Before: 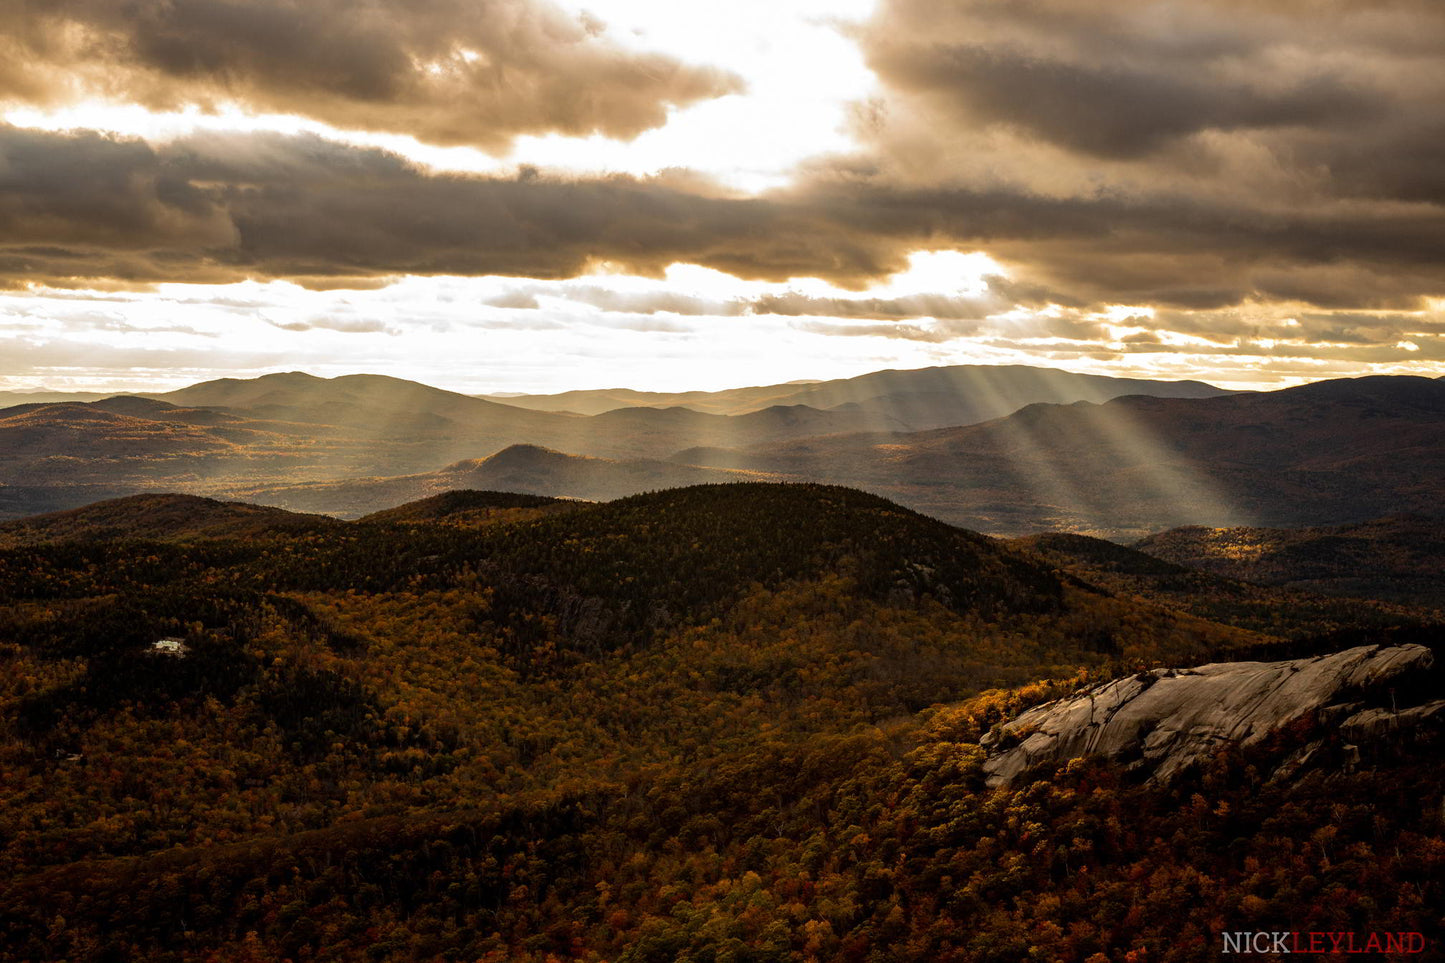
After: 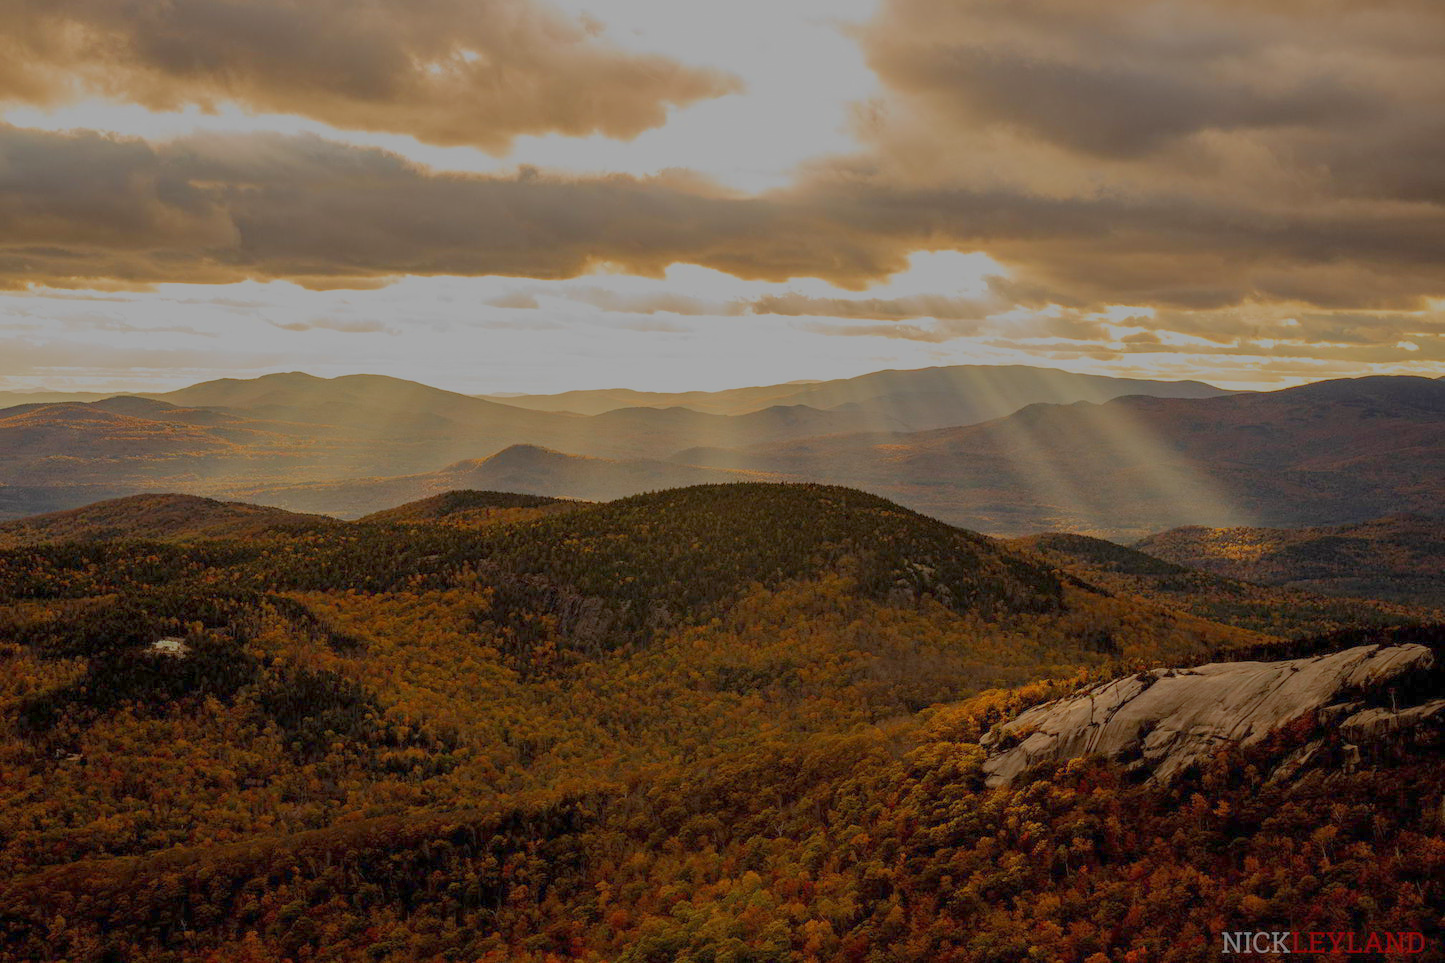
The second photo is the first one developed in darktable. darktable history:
exposure: exposure -0.021 EV, compensate highlight preservation false
filmic rgb: black relative exposure -16 EV, white relative exposure 8 EV, threshold 3 EV, hardness 4.17, latitude 50%, contrast 0.5, color science v5 (2021), contrast in shadows safe, contrast in highlights safe, enable highlight reconstruction true
